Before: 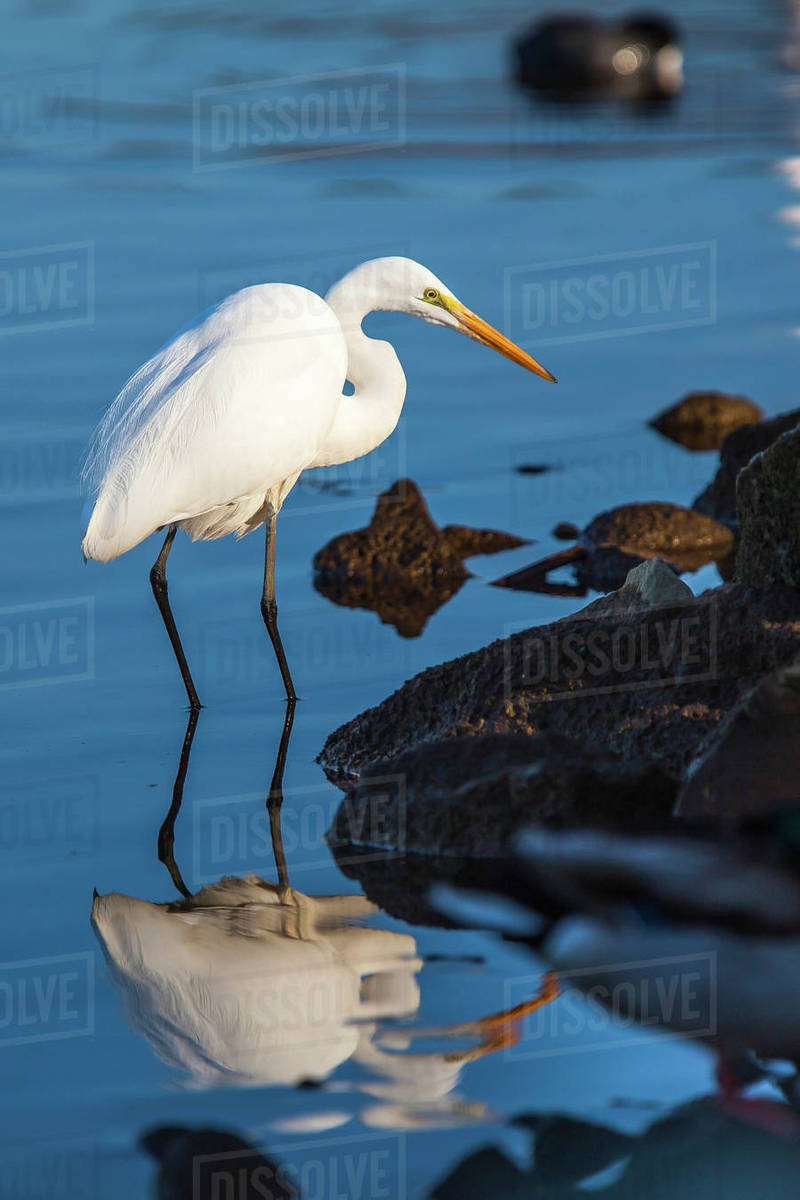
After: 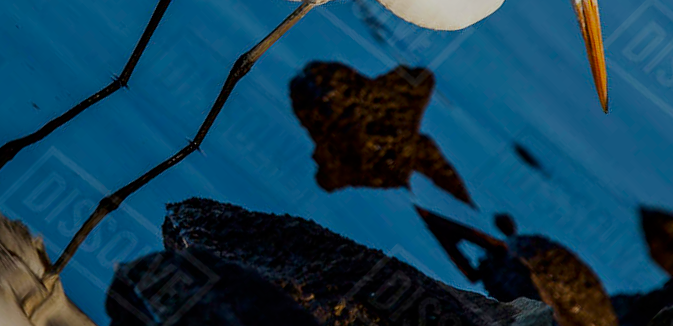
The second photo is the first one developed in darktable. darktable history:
filmic rgb: black relative exposure -7.65 EV, white relative exposure 4.56 EV, hardness 3.61, contrast 1.056
crop and rotate: angle -45.65°, top 16.383%, right 0.945%, bottom 11.616%
contrast brightness saturation: brightness -0.201, saturation 0.079
